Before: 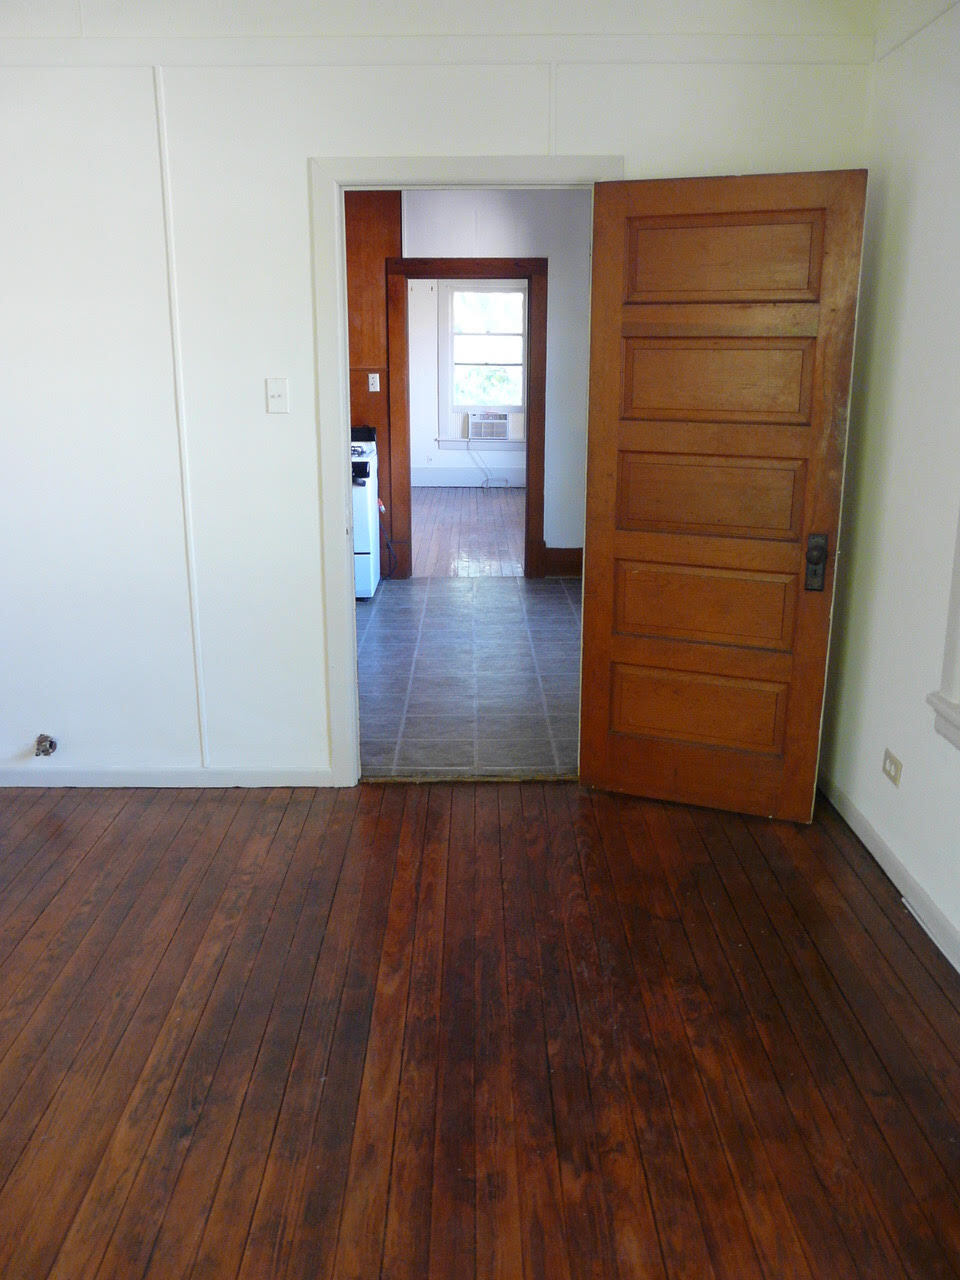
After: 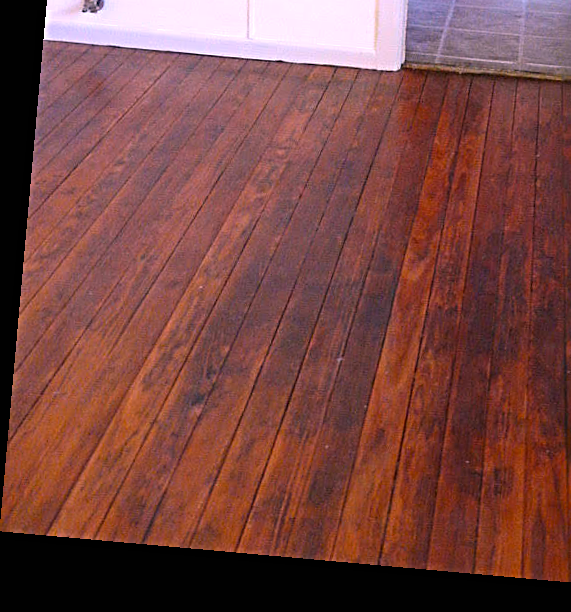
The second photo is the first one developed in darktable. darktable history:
sharpen: radius 4
exposure: black level correction 0, exposure 0.5 EV, compensate exposure bias true, compensate highlight preservation false
rotate and perspective: rotation 5.12°, automatic cropping off
white balance: red 1.188, blue 1.11
crop and rotate: top 54.778%, right 46.61%, bottom 0.159%
color balance: output saturation 110%
